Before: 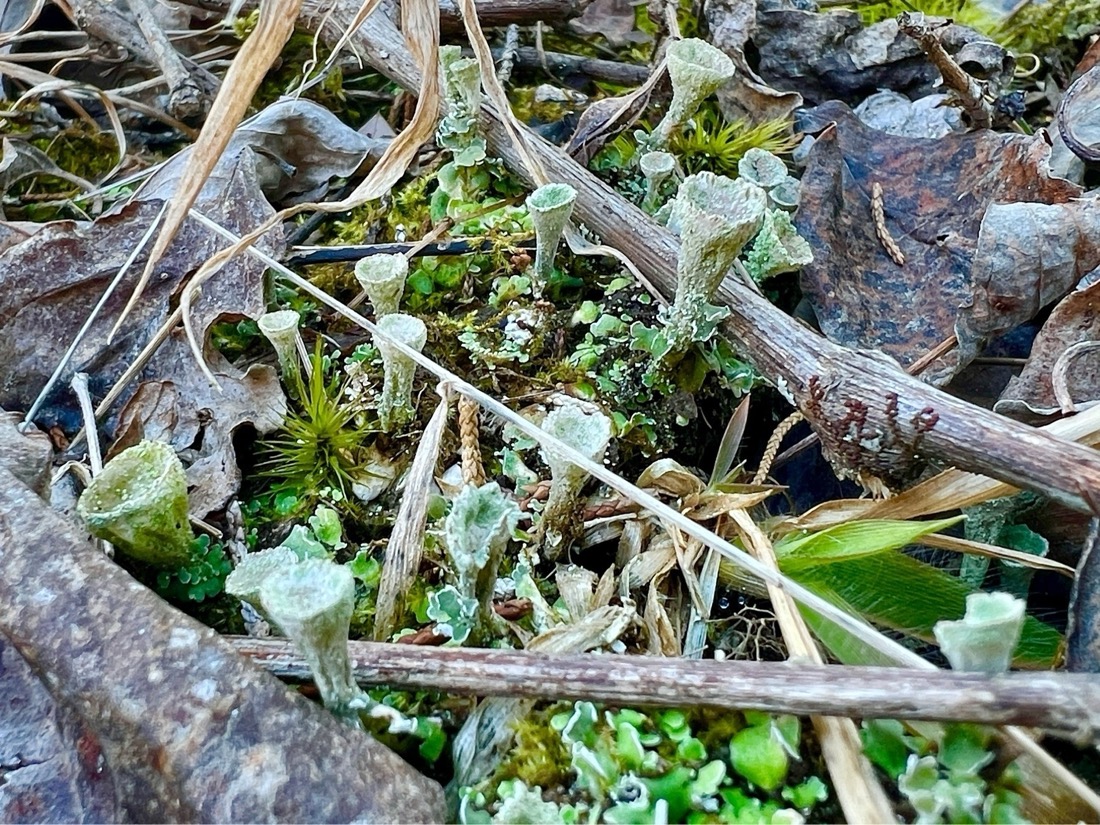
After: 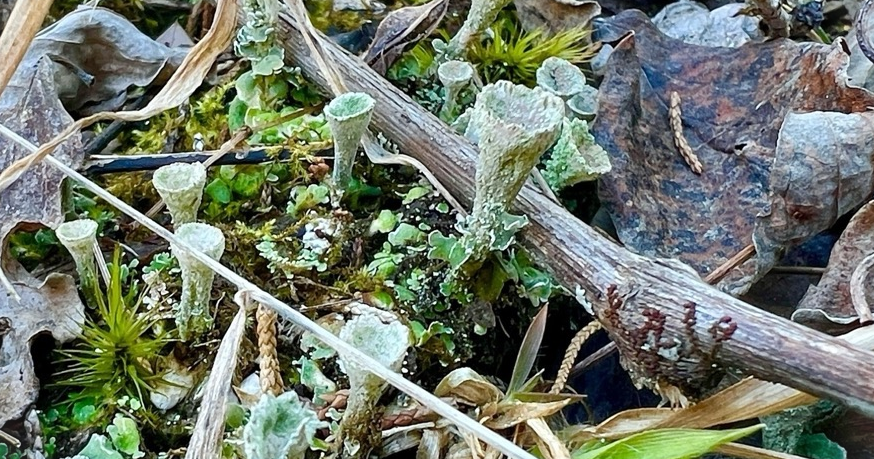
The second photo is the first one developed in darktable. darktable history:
crop: left 18.38%, top 11.092%, right 2.134%, bottom 33.217%
vignetting: fall-off start 100%, brightness 0.05, saturation 0
